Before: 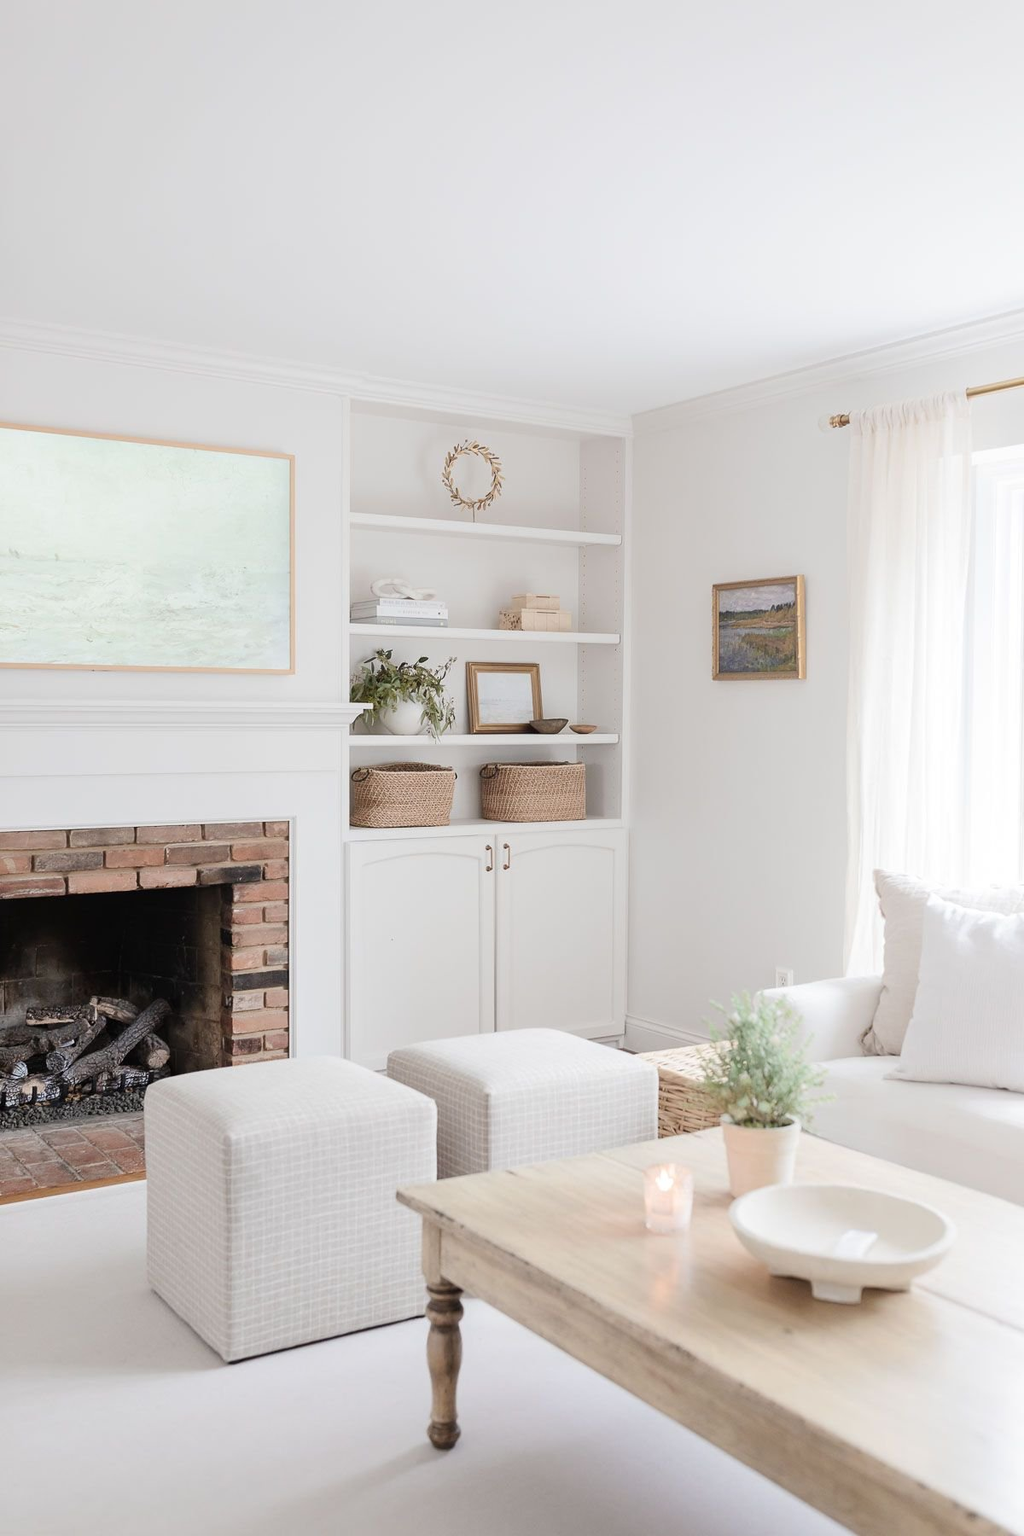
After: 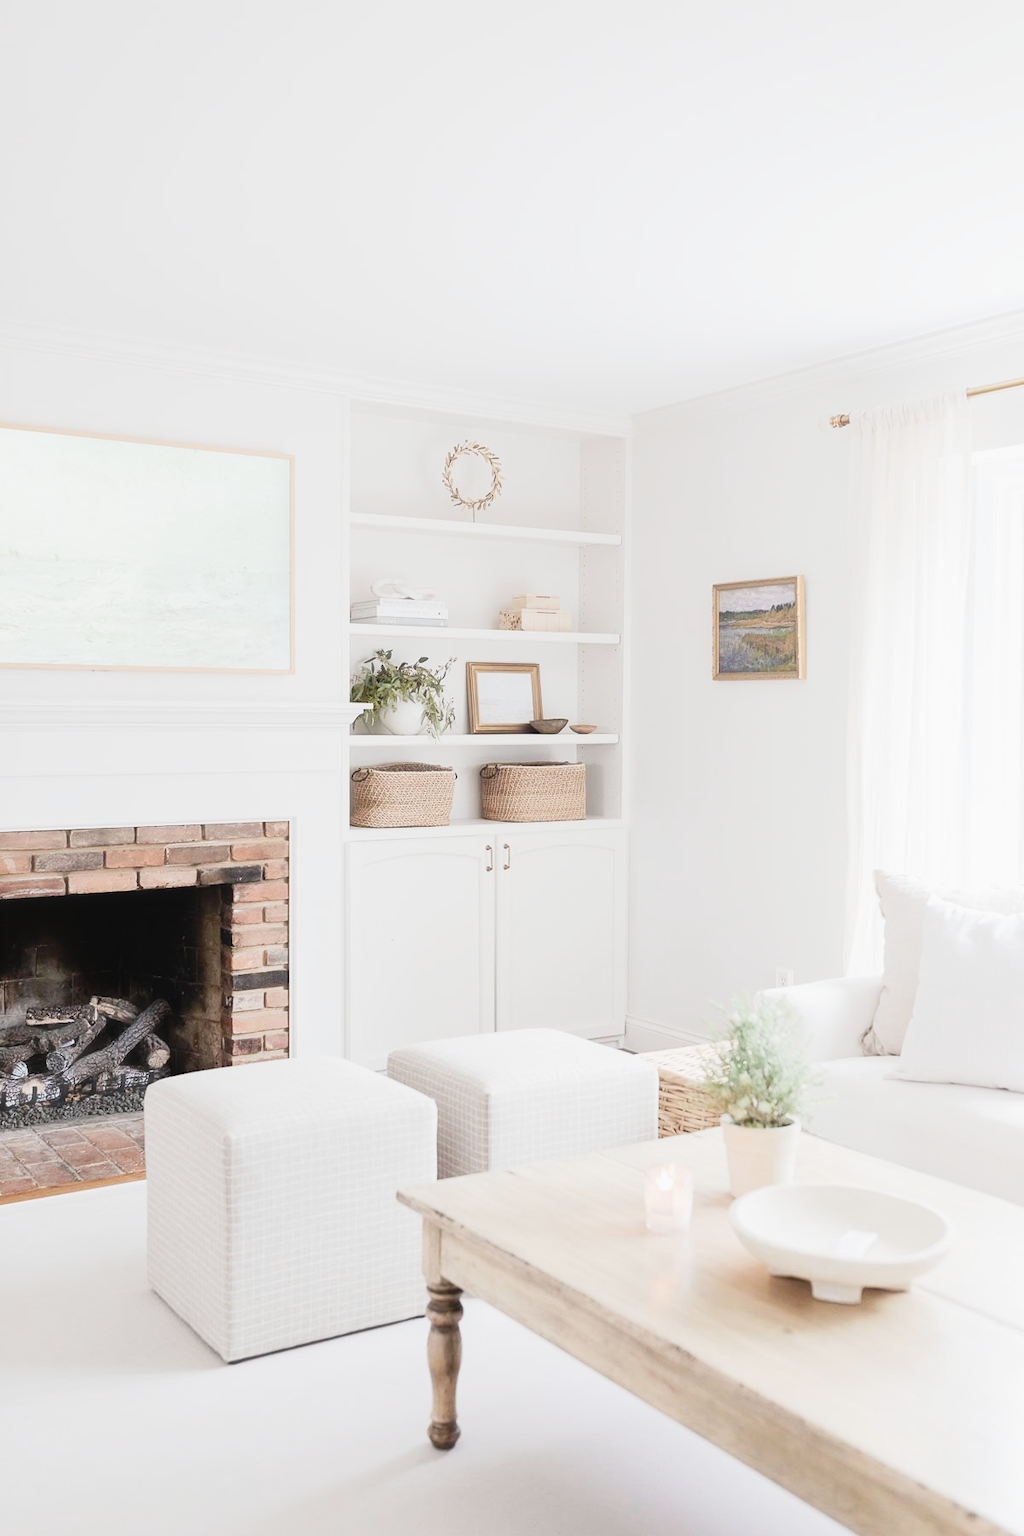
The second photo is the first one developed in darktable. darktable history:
tone curve: curves: ch0 [(0, 0.022) (0.114, 0.088) (0.282, 0.316) (0.446, 0.511) (0.613, 0.693) (0.786, 0.843) (0.999, 0.949)]; ch1 [(0, 0) (0.395, 0.343) (0.463, 0.427) (0.486, 0.474) (0.503, 0.5) (0.535, 0.522) (0.555, 0.566) (0.594, 0.614) (0.755, 0.793) (1, 1)]; ch2 [(0, 0) (0.369, 0.388) (0.449, 0.431) (0.501, 0.5) (0.528, 0.517) (0.561, 0.59) (0.612, 0.646) (0.697, 0.721) (1, 1)], preserve colors none
exposure: exposure 0.295 EV, compensate exposure bias true, compensate highlight preservation false
haze removal: strength -0.099, compatibility mode true, adaptive false
